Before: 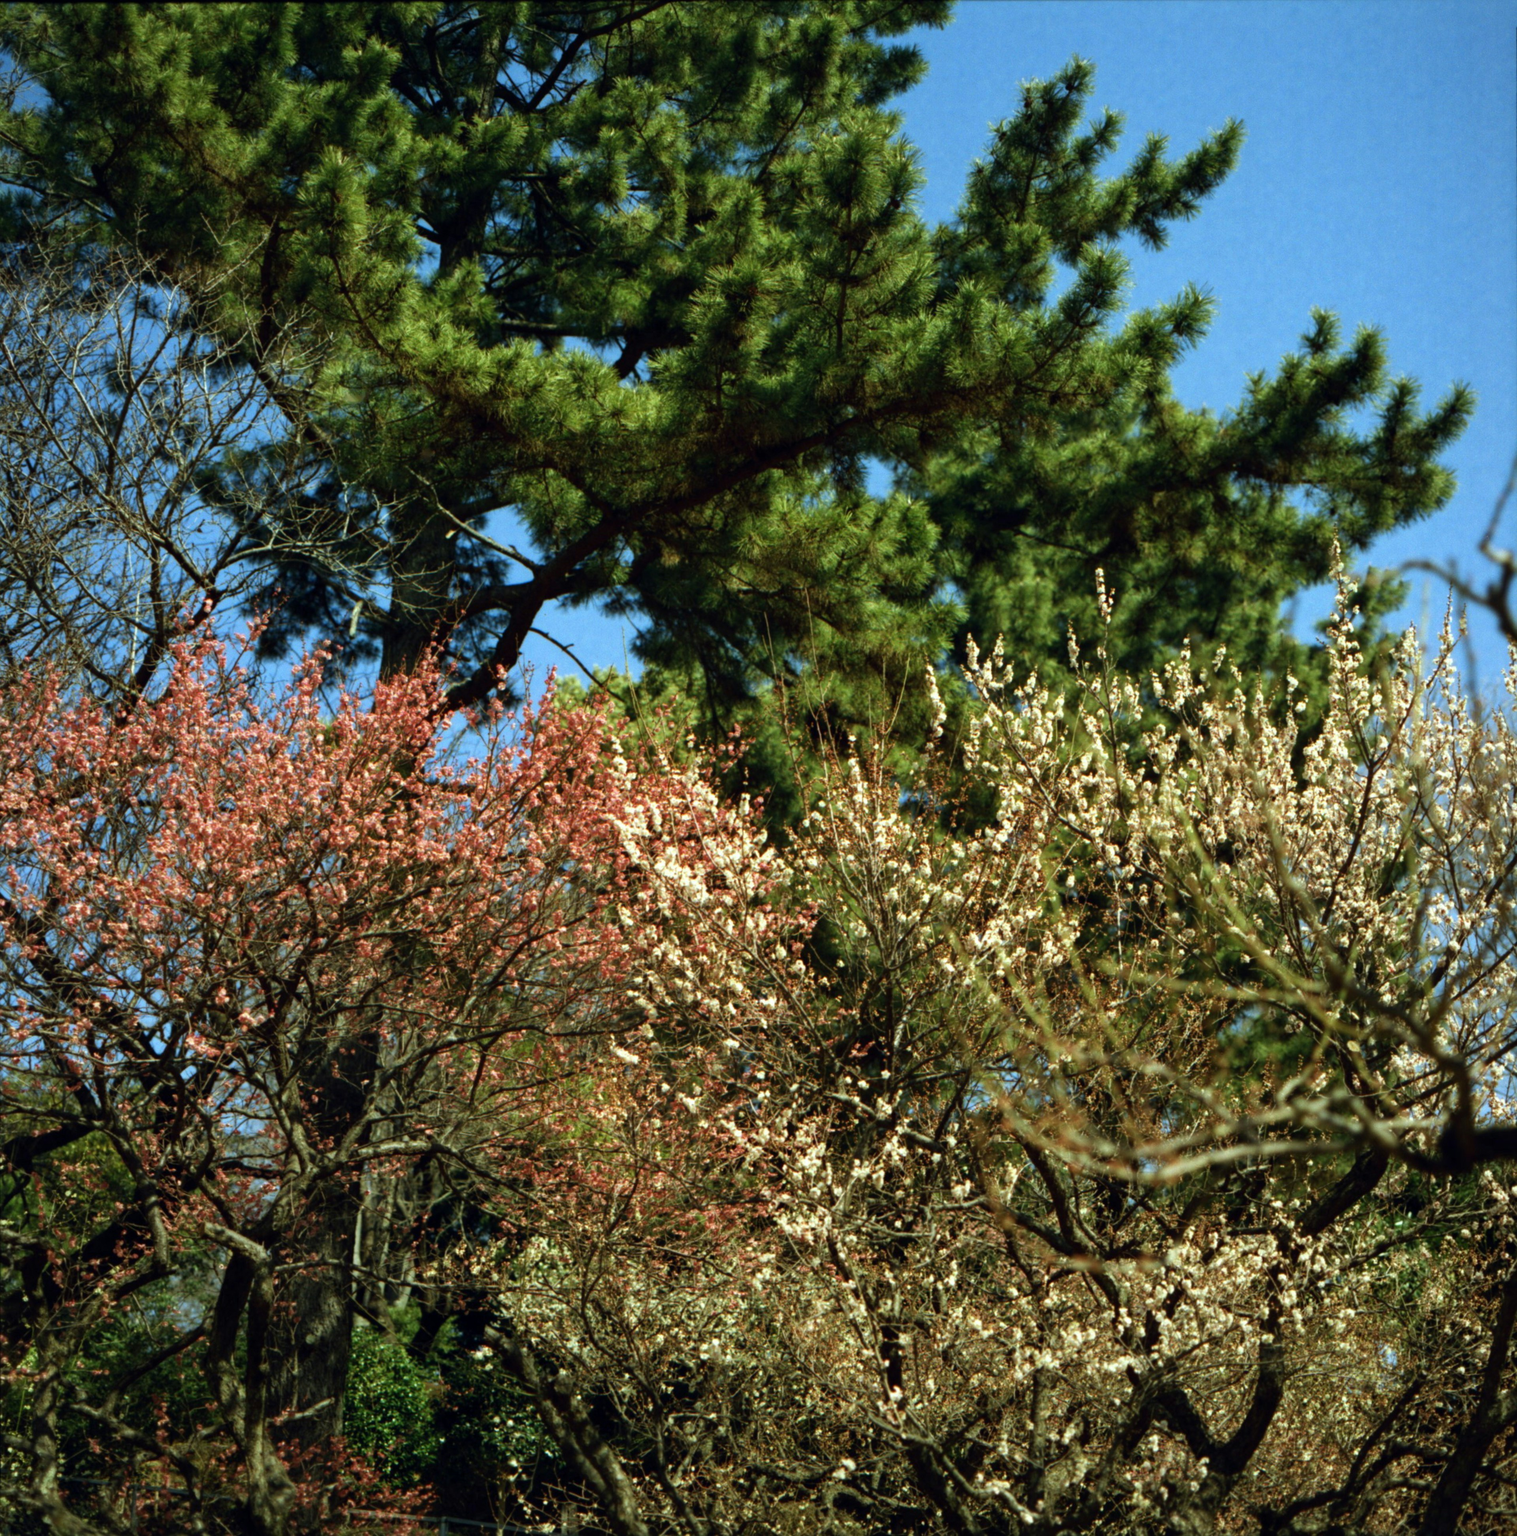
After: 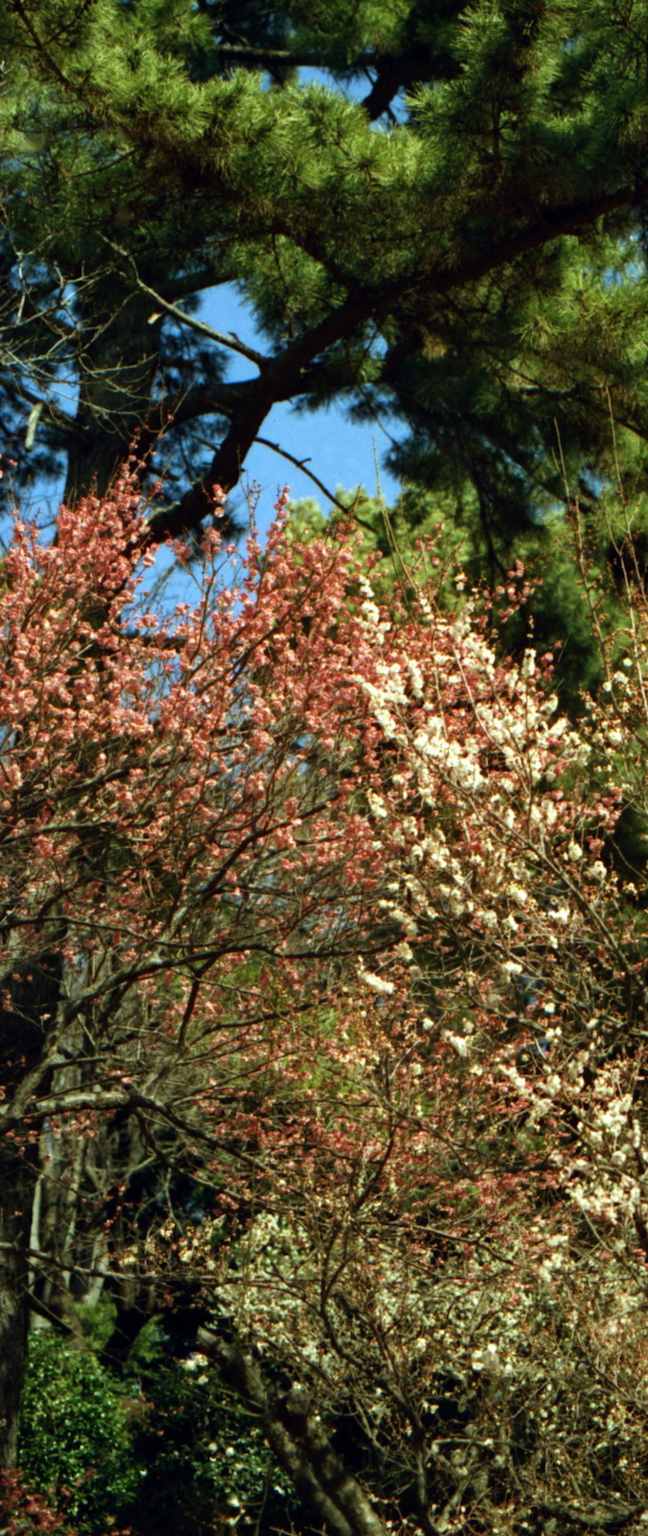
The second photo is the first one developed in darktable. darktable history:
white balance: red 1, blue 1
crop and rotate: left 21.77%, top 18.528%, right 44.676%, bottom 2.997%
